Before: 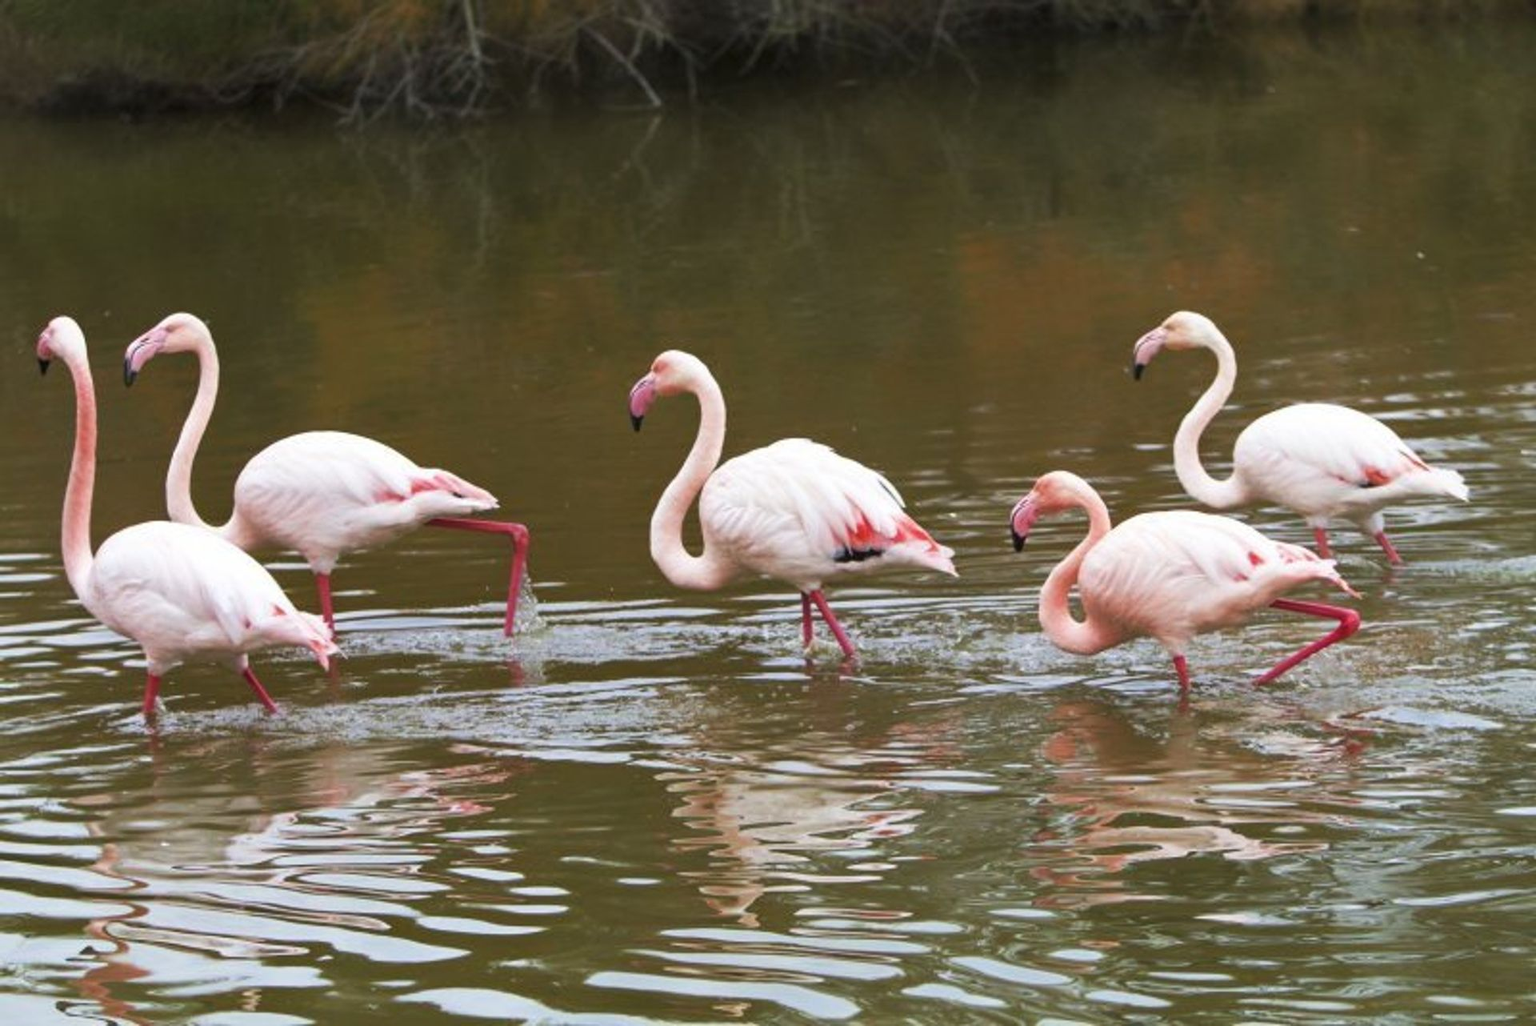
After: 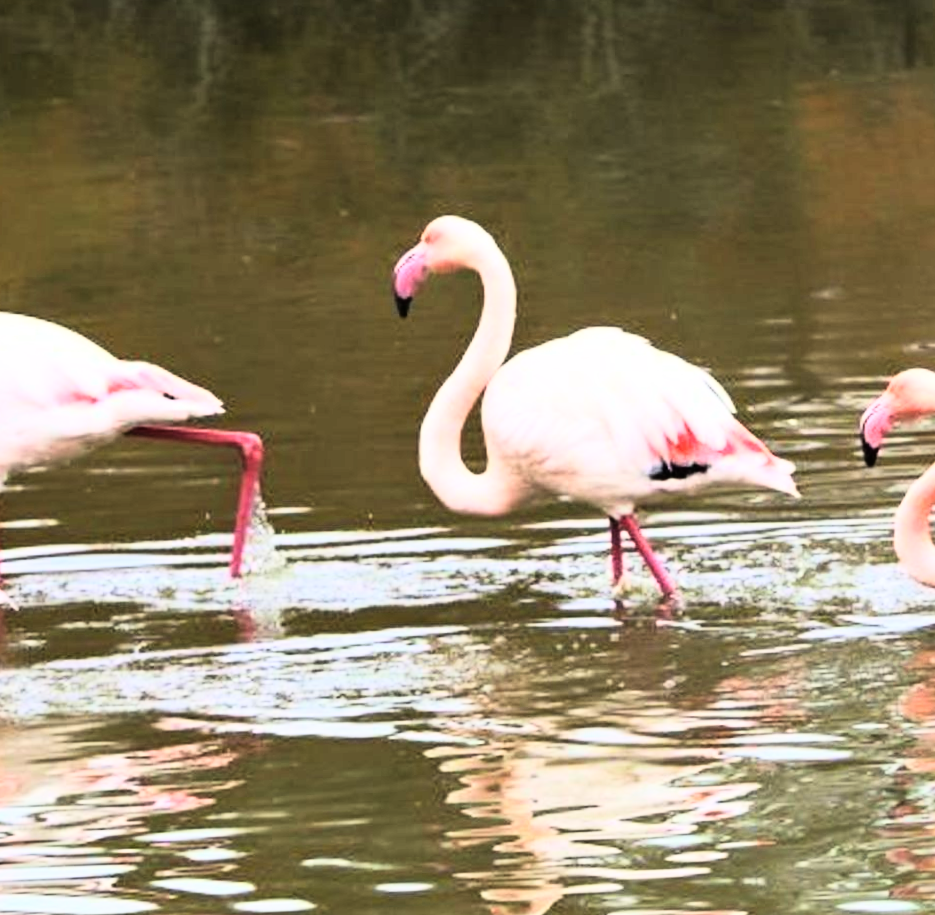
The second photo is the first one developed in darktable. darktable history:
crop and rotate: angle 0.02°, left 24.353%, top 13.219%, right 26.156%, bottom 8.224%
rotate and perspective: rotation -0.013°, lens shift (vertical) -0.027, lens shift (horizontal) 0.178, crop left 0.016, crop right 0.989, crop top 0.082, crop bottom 0.918
rgb curve: curves: ch0 [(0, 0) (0.21, 0.15) (0.24, 0.21) (0.5, 0.75) (0.75, 0.96) (0.89, 0.99) (1, 1)]; ch1 [(0, 0.02) (0.21, 0.13) (0.25, 0.2) (0.5, 0.67) (0.75, 0.9) (0.89, 0.97) (1, 1)]; ch2 [(0, 0.02) (0.21, 0.13) (0.25, 0.2) (0.5, 0.67) (0.75, 0.9) (0.89, 0.97) (1, 1)], compensate middle gray true
